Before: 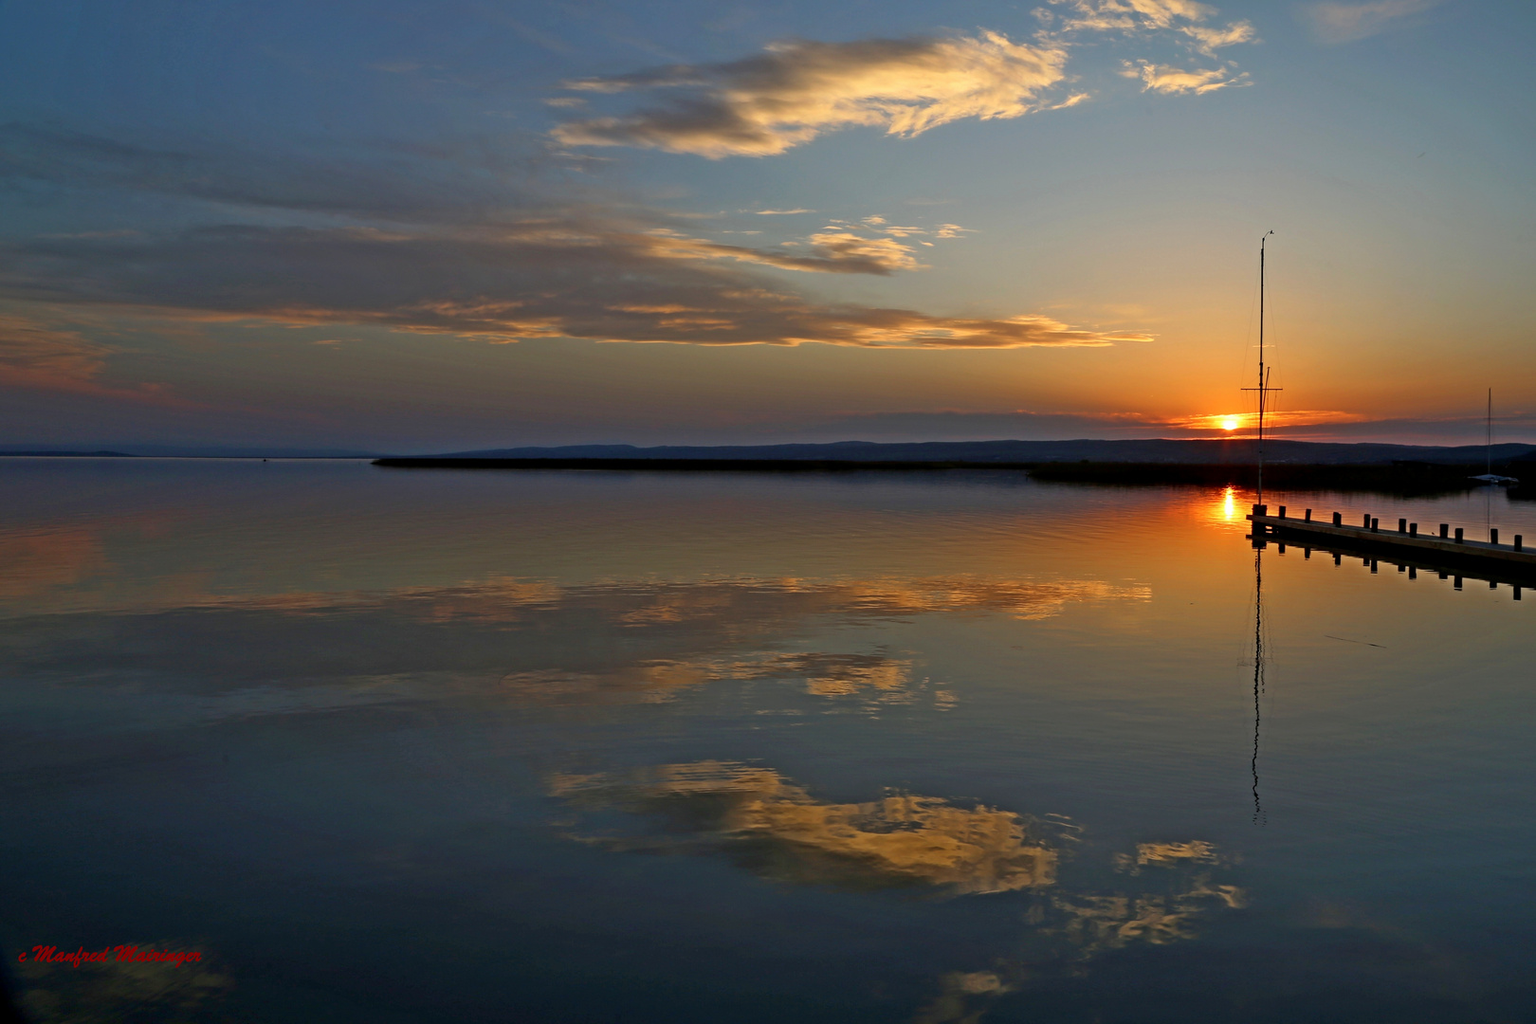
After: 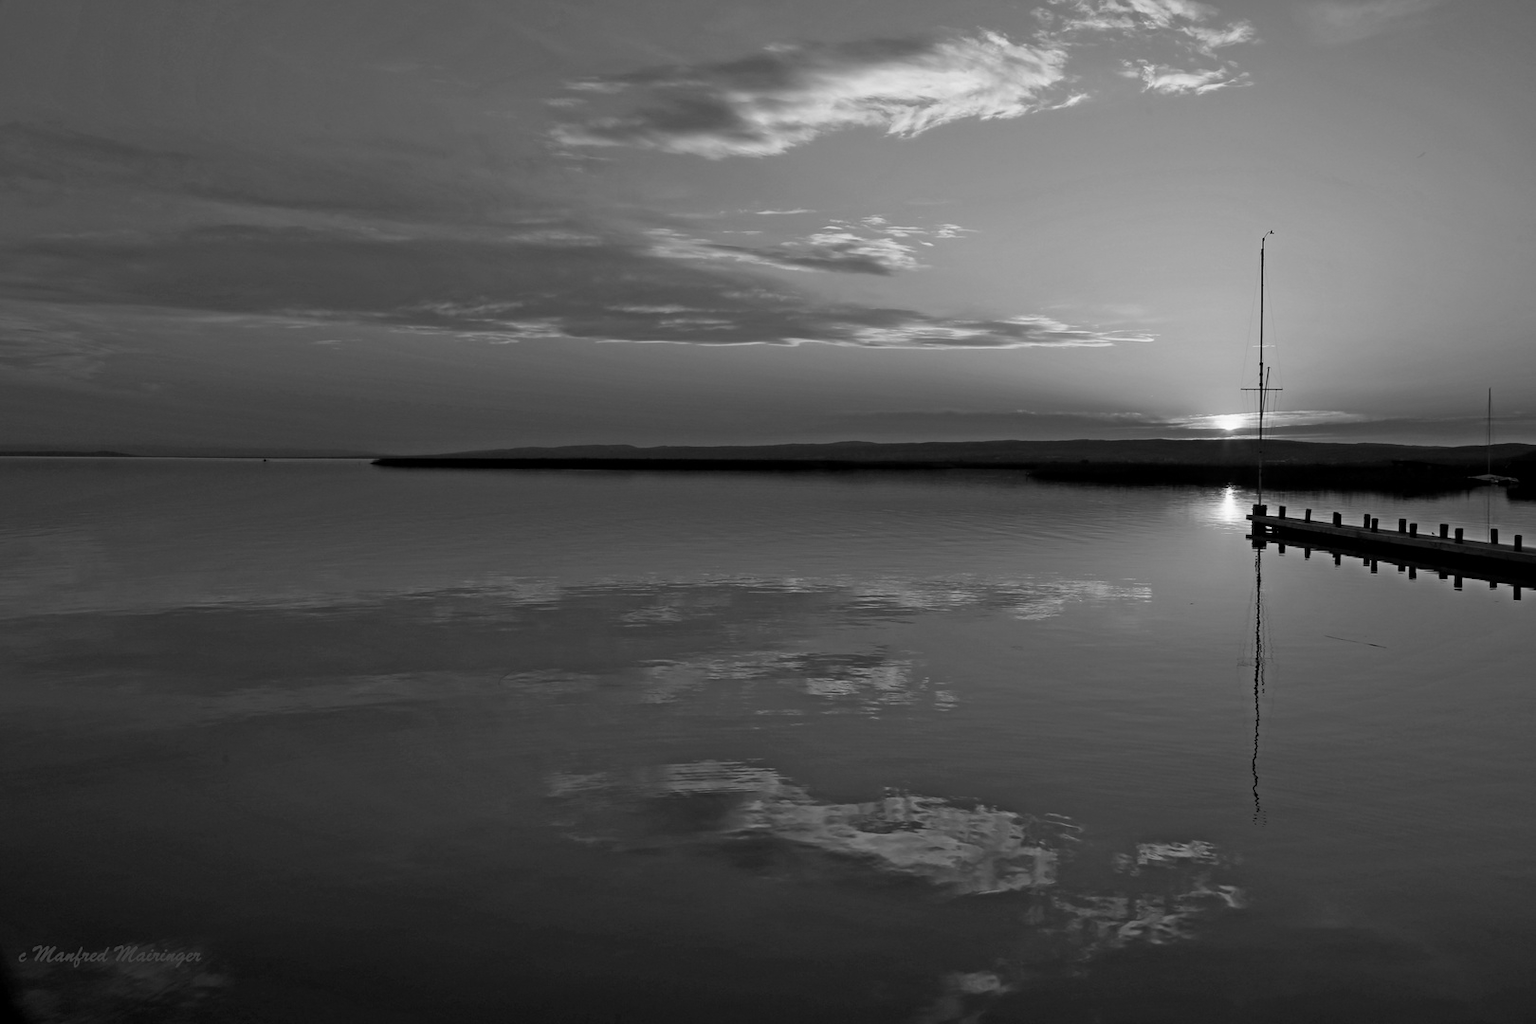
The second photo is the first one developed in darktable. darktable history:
monochrome: a -3.63, b -0.465
color balance: output saturation 98.5%
